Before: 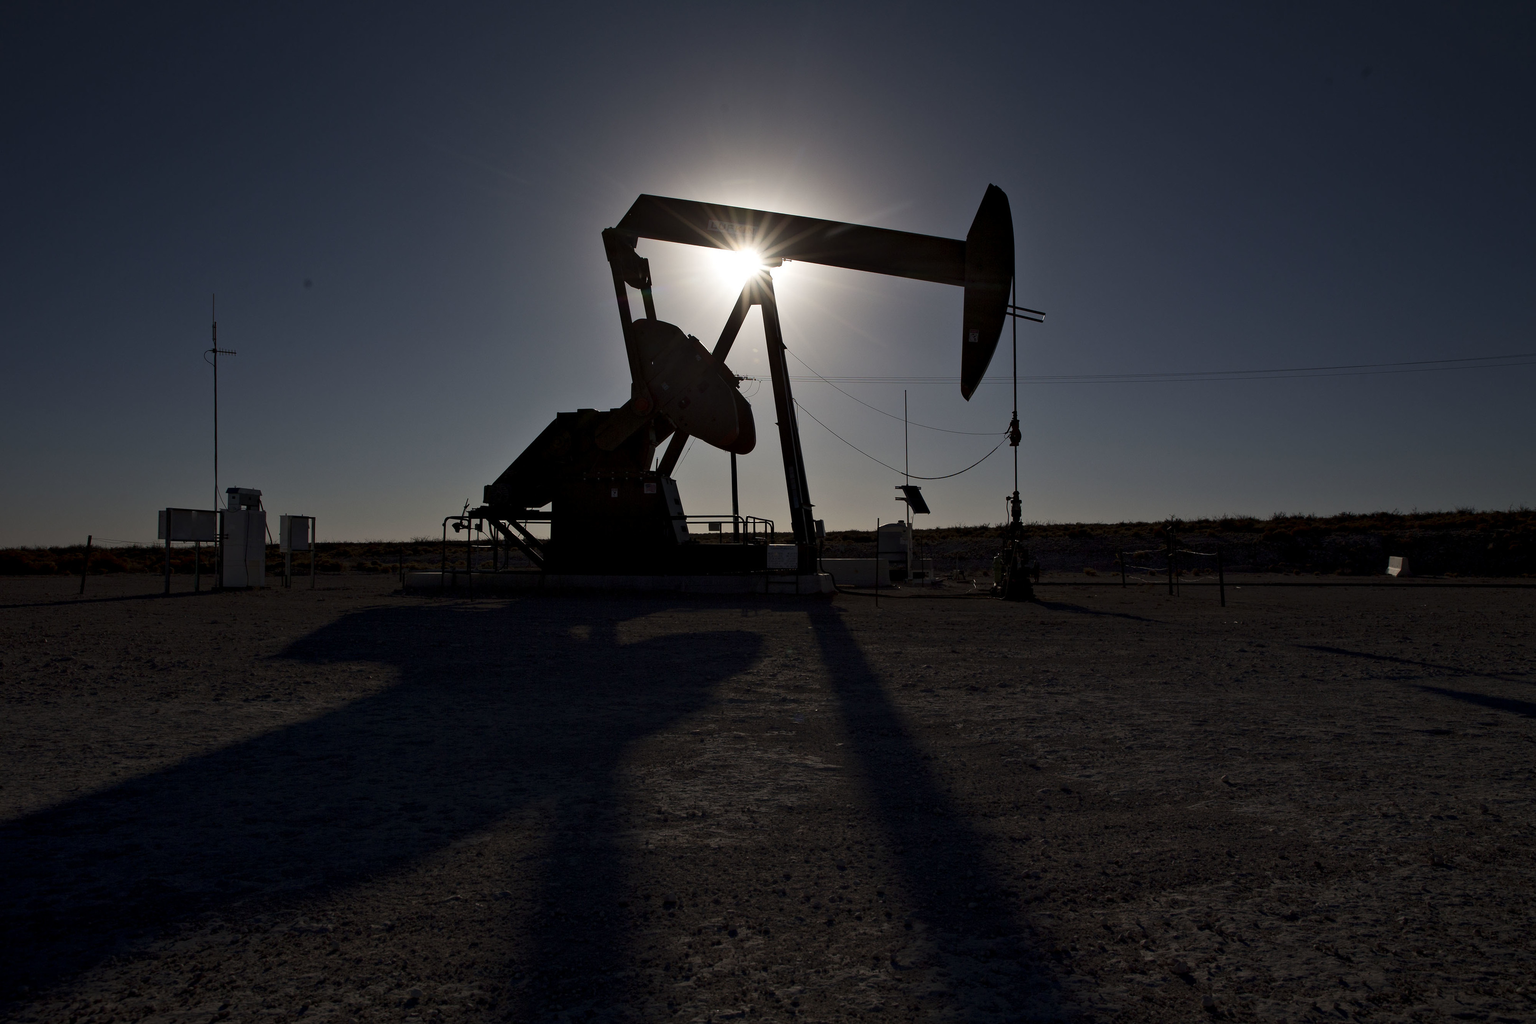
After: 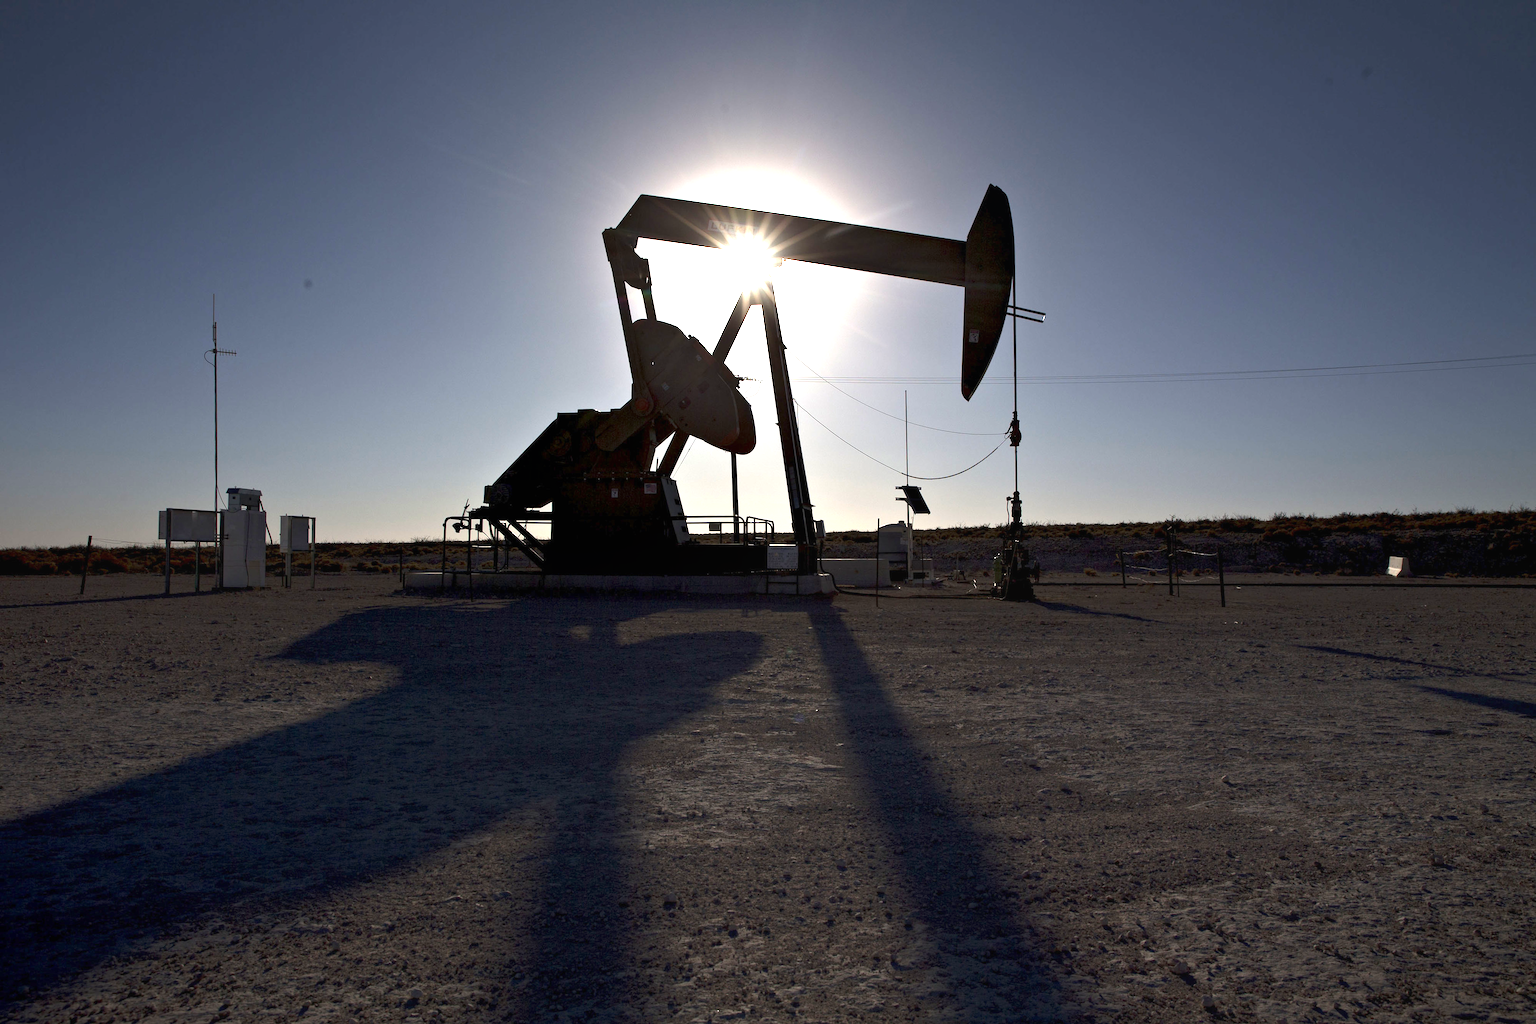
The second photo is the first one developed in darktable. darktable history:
exposure: exposure 1.992 EV, compensate exposure bias true, compensate highlight preservation false
contrast equalizer: y [[0.6 ×6], [0.55 ×6], [0 ×6], [0 ×6], [0 ×6]], mix -0.318
